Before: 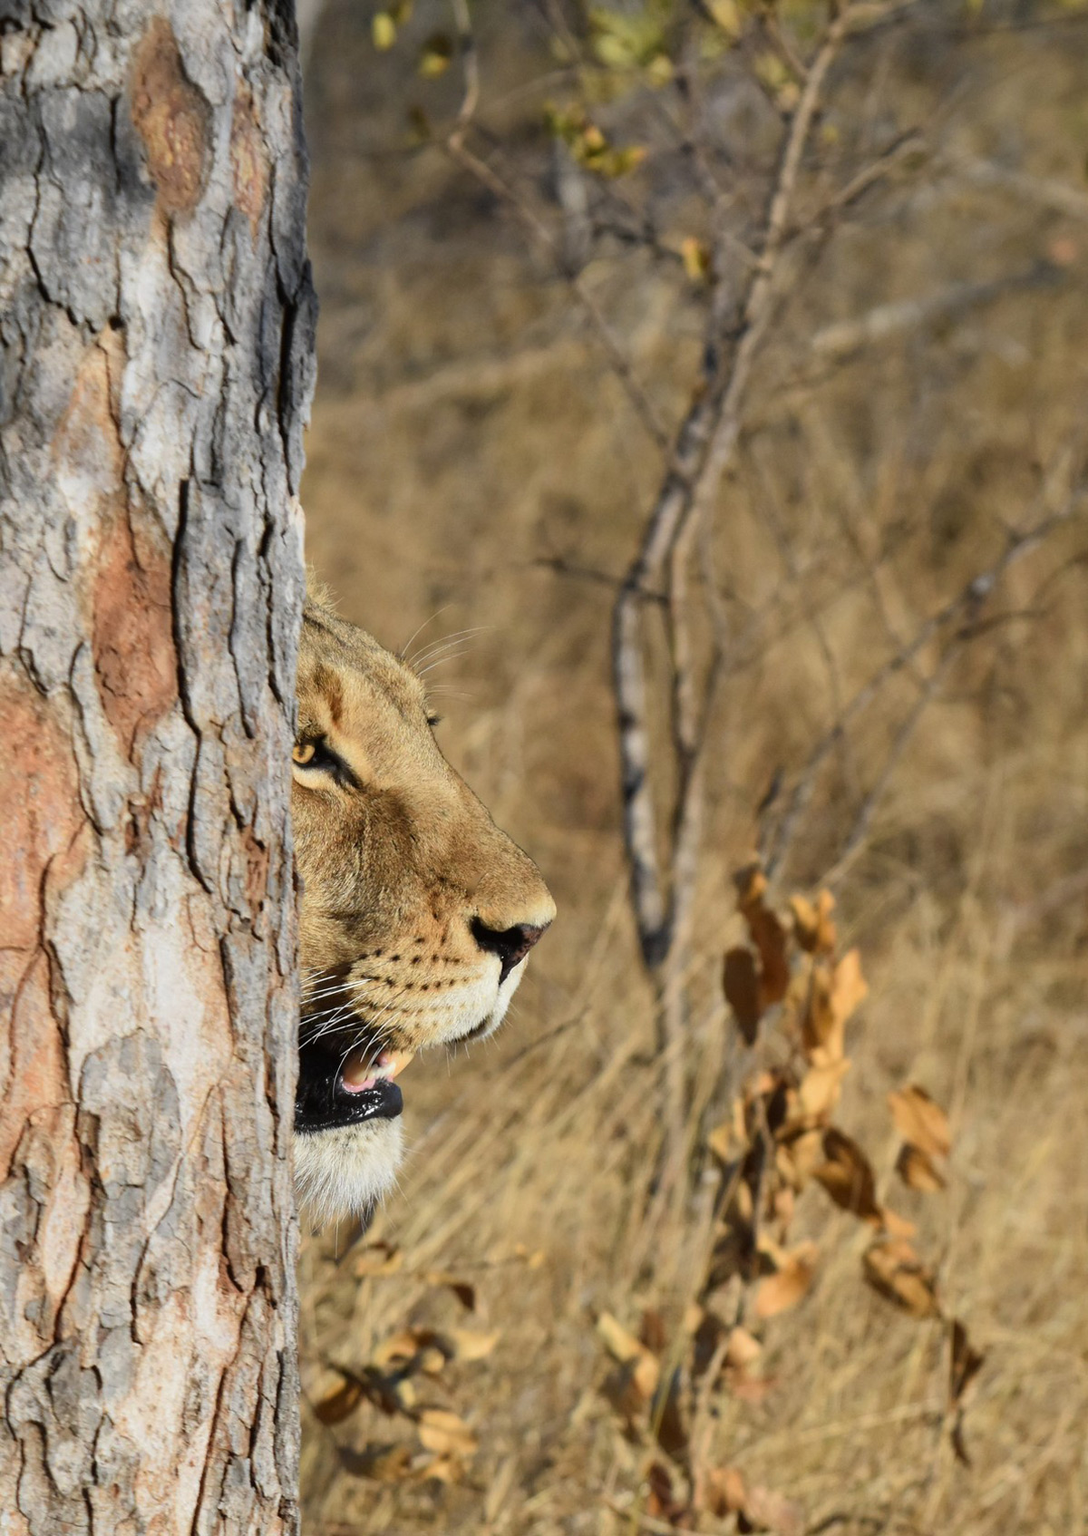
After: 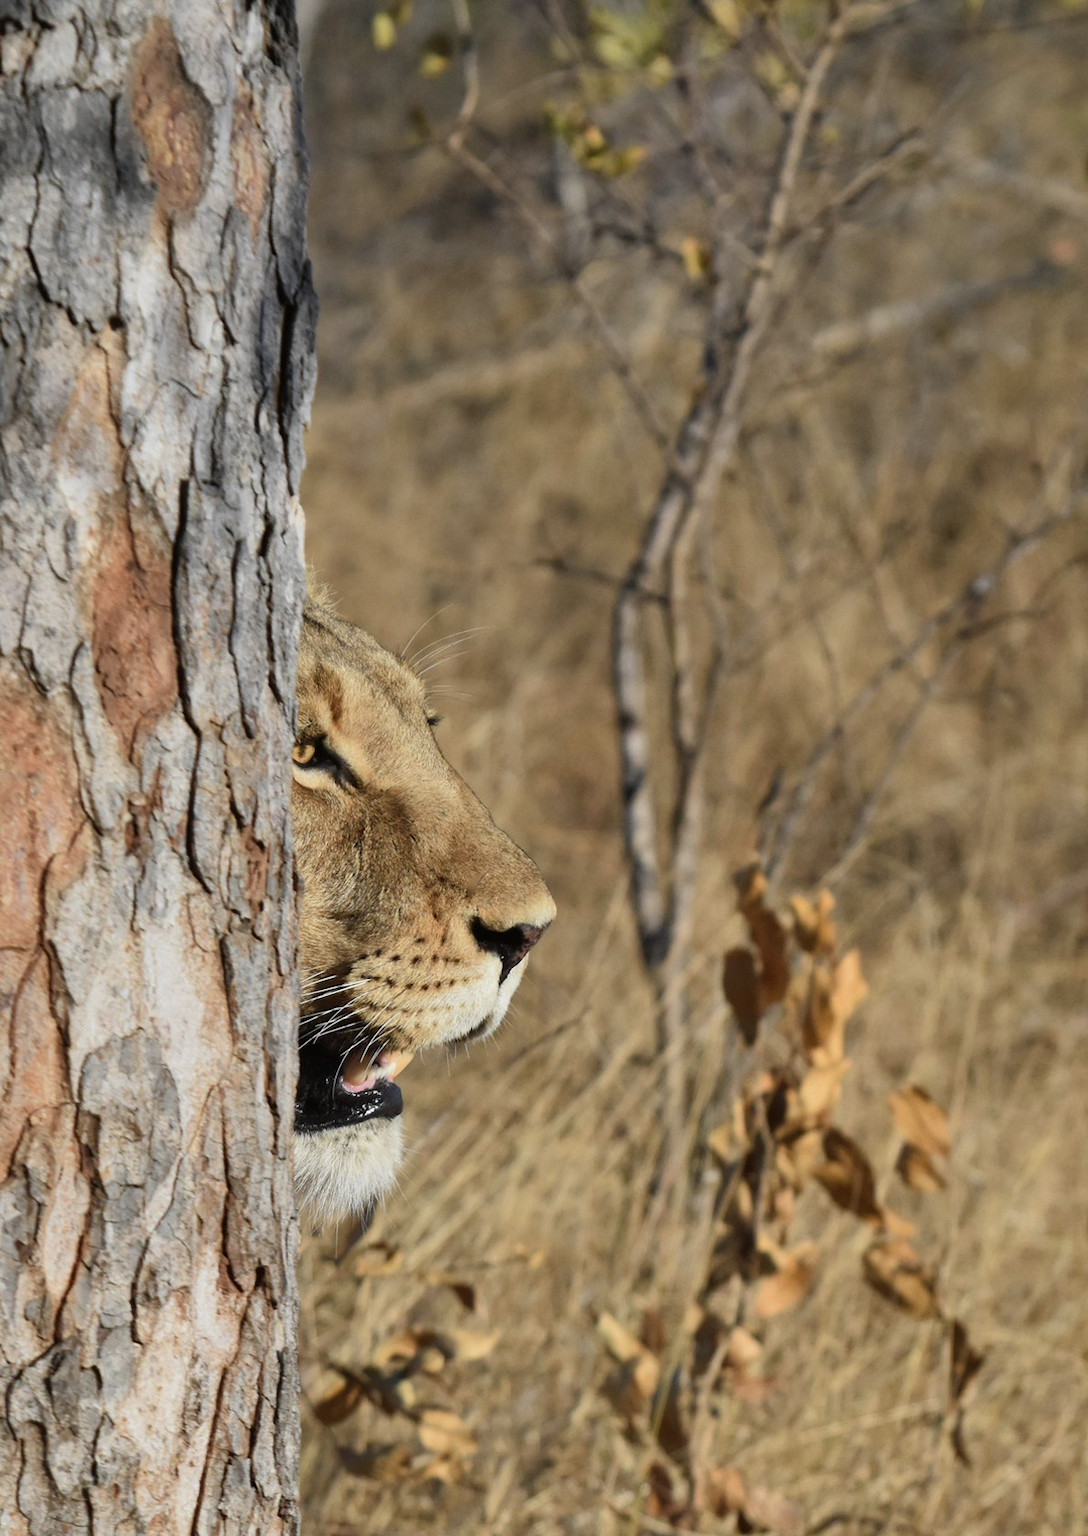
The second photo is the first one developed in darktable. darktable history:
contrast brightness saturation: saturation -0.151
shadows and highlights: shadows 43.87, white point adjustment -1.61, soften with gaussian
